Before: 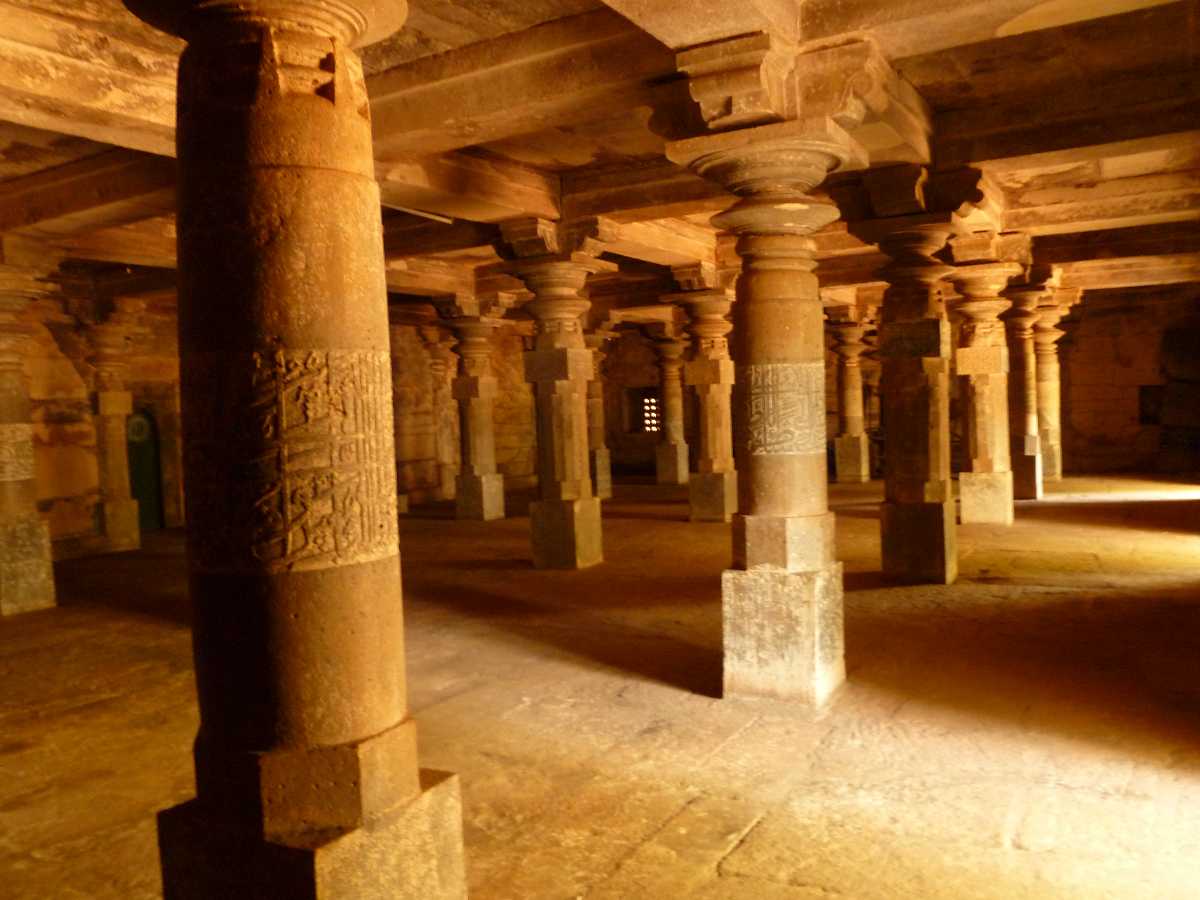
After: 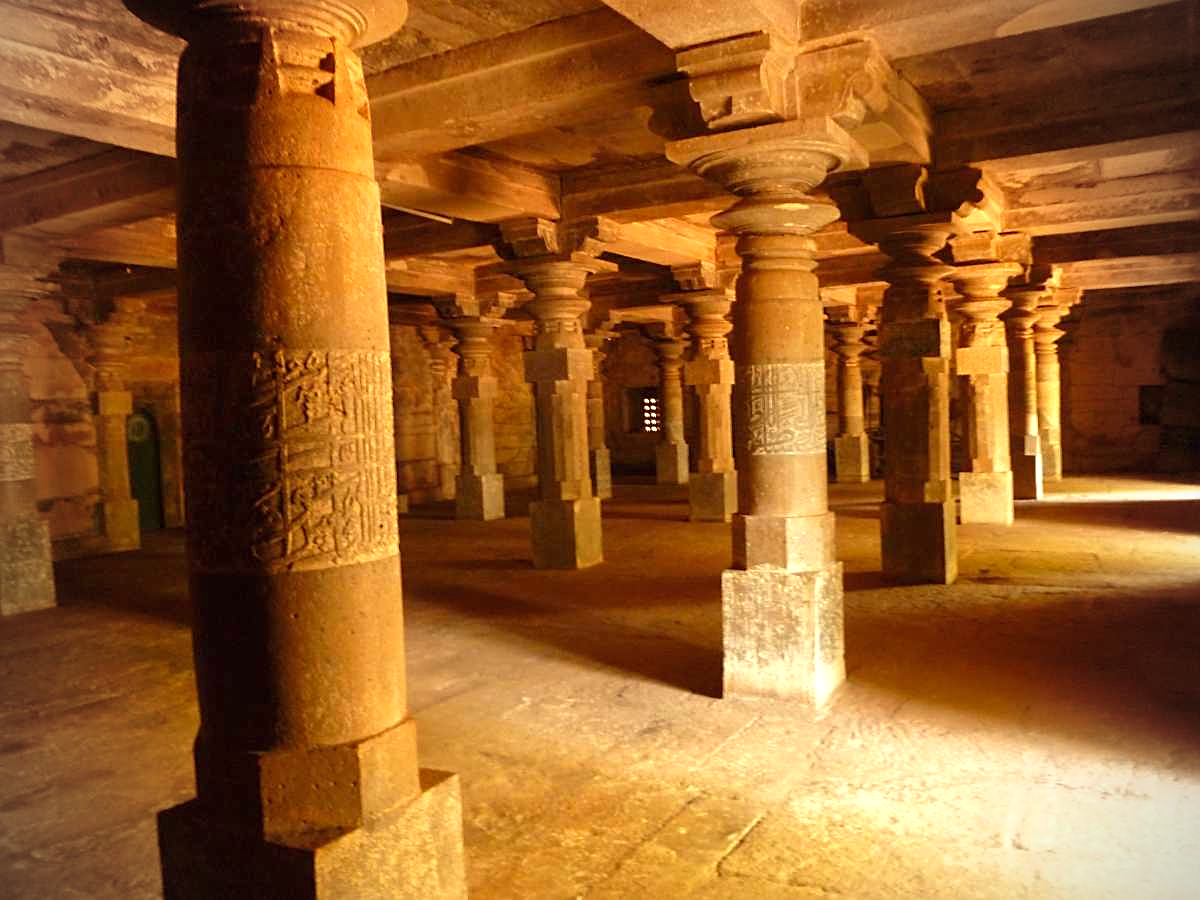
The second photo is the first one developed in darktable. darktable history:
exposure: black level correction 0, exposure 0.498 EV, compensate exposure bias true, compensate highlight preservation false
vignetting: center (-0.012, 0), unbound false
sharpen: on, module defaults
shadows and highlights: shadows 25.61, white point adjustment -2.86, highlights -30.08
